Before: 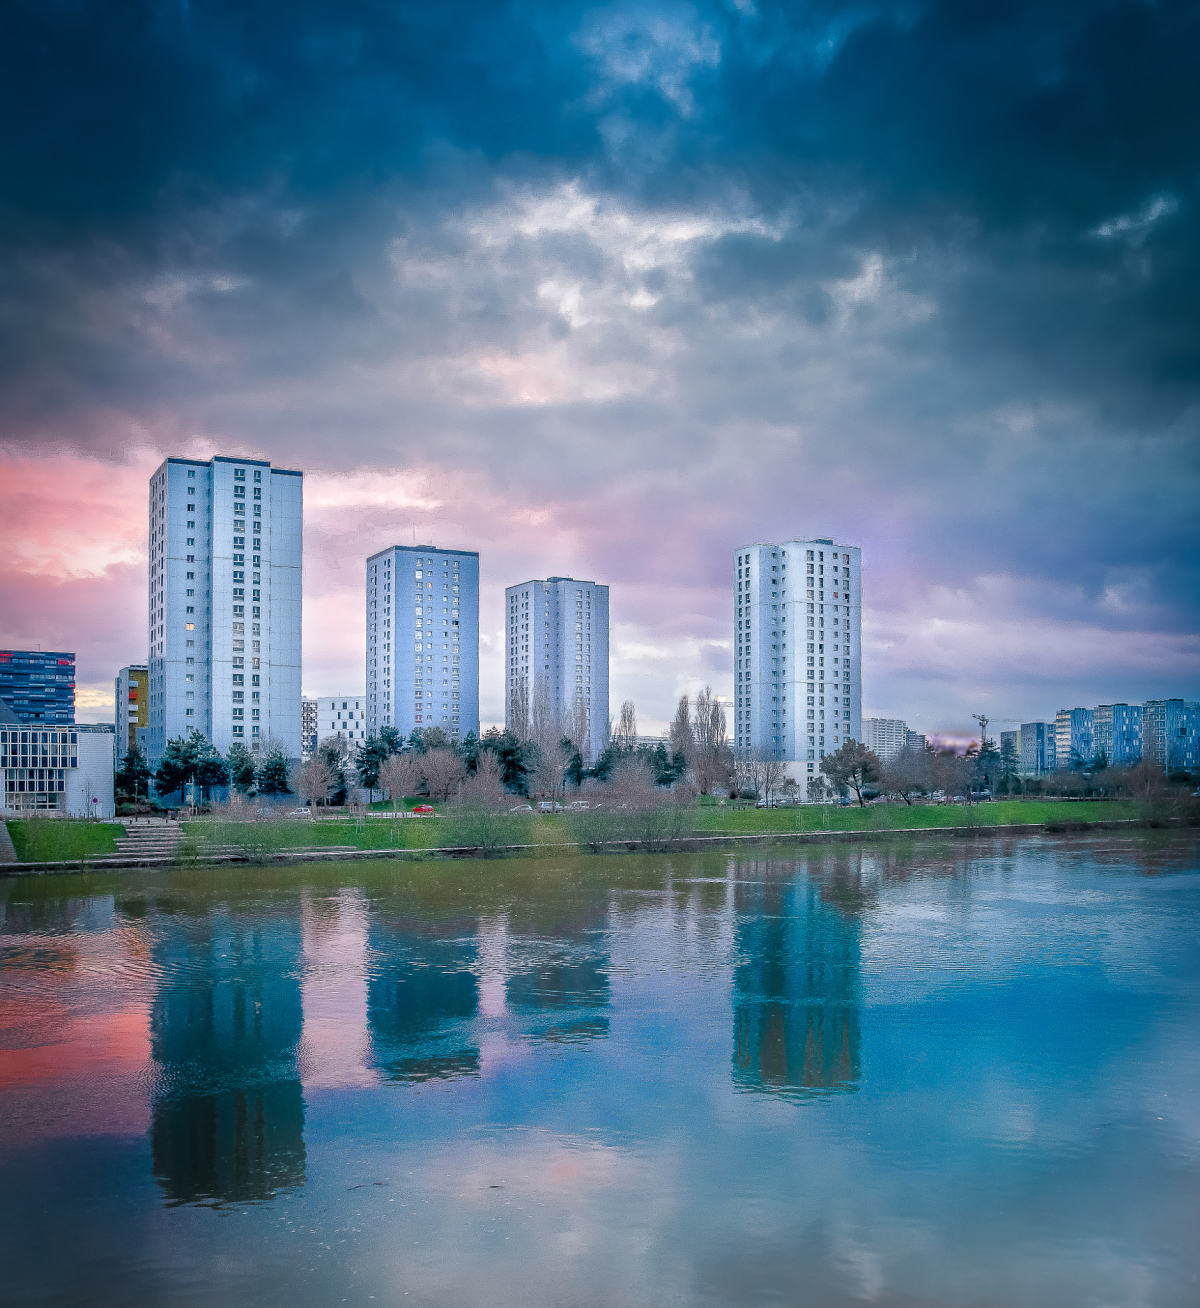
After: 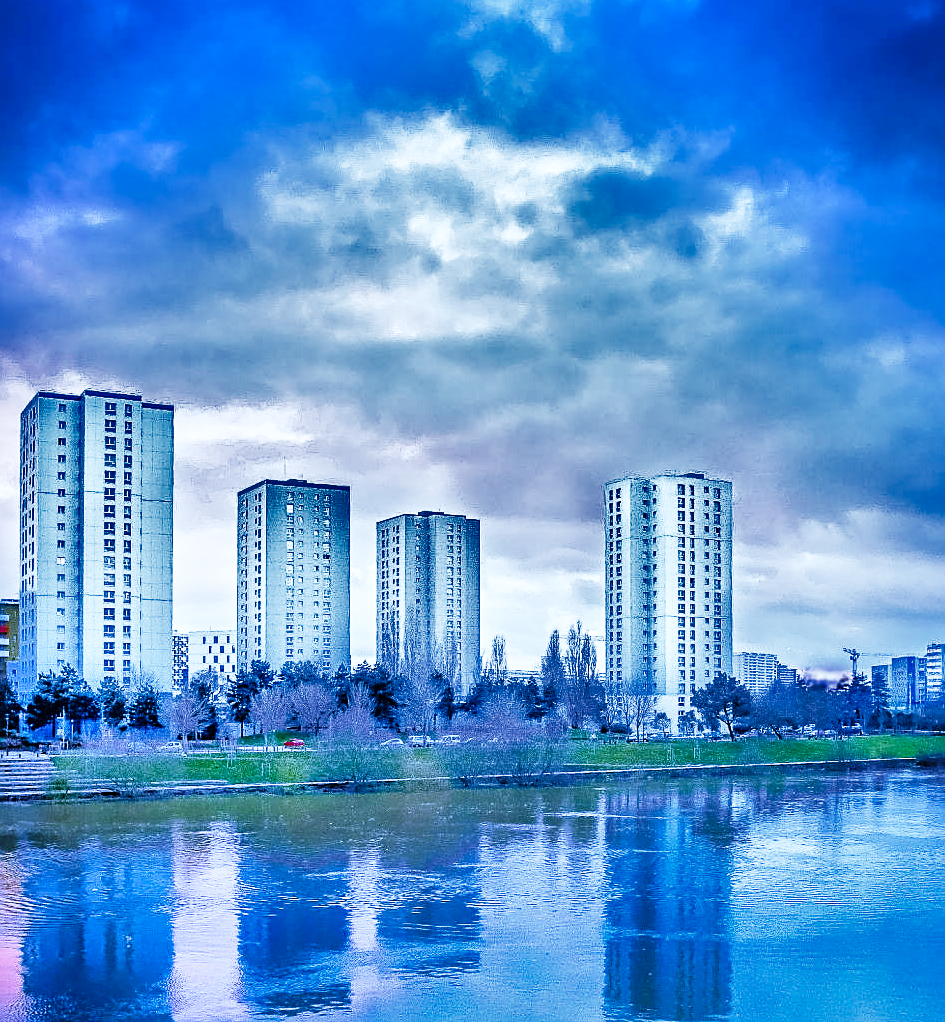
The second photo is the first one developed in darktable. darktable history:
sharpen: on, module defaults
shadows and highlights: shadows 20.91, highlights -82.73, soften with gaussian
crop and rotate: left 10.77%, top 5.1%, right 10.41%, bottom 16.76%
base curve: curves: ch0 [(0, 0) (0.026, 0.03) (0.109, 0.232) (0.351, 0.748) (0.669, 0.968) (1, 1)], preserve colors none
white balance: red 0.766, blue 1.537
